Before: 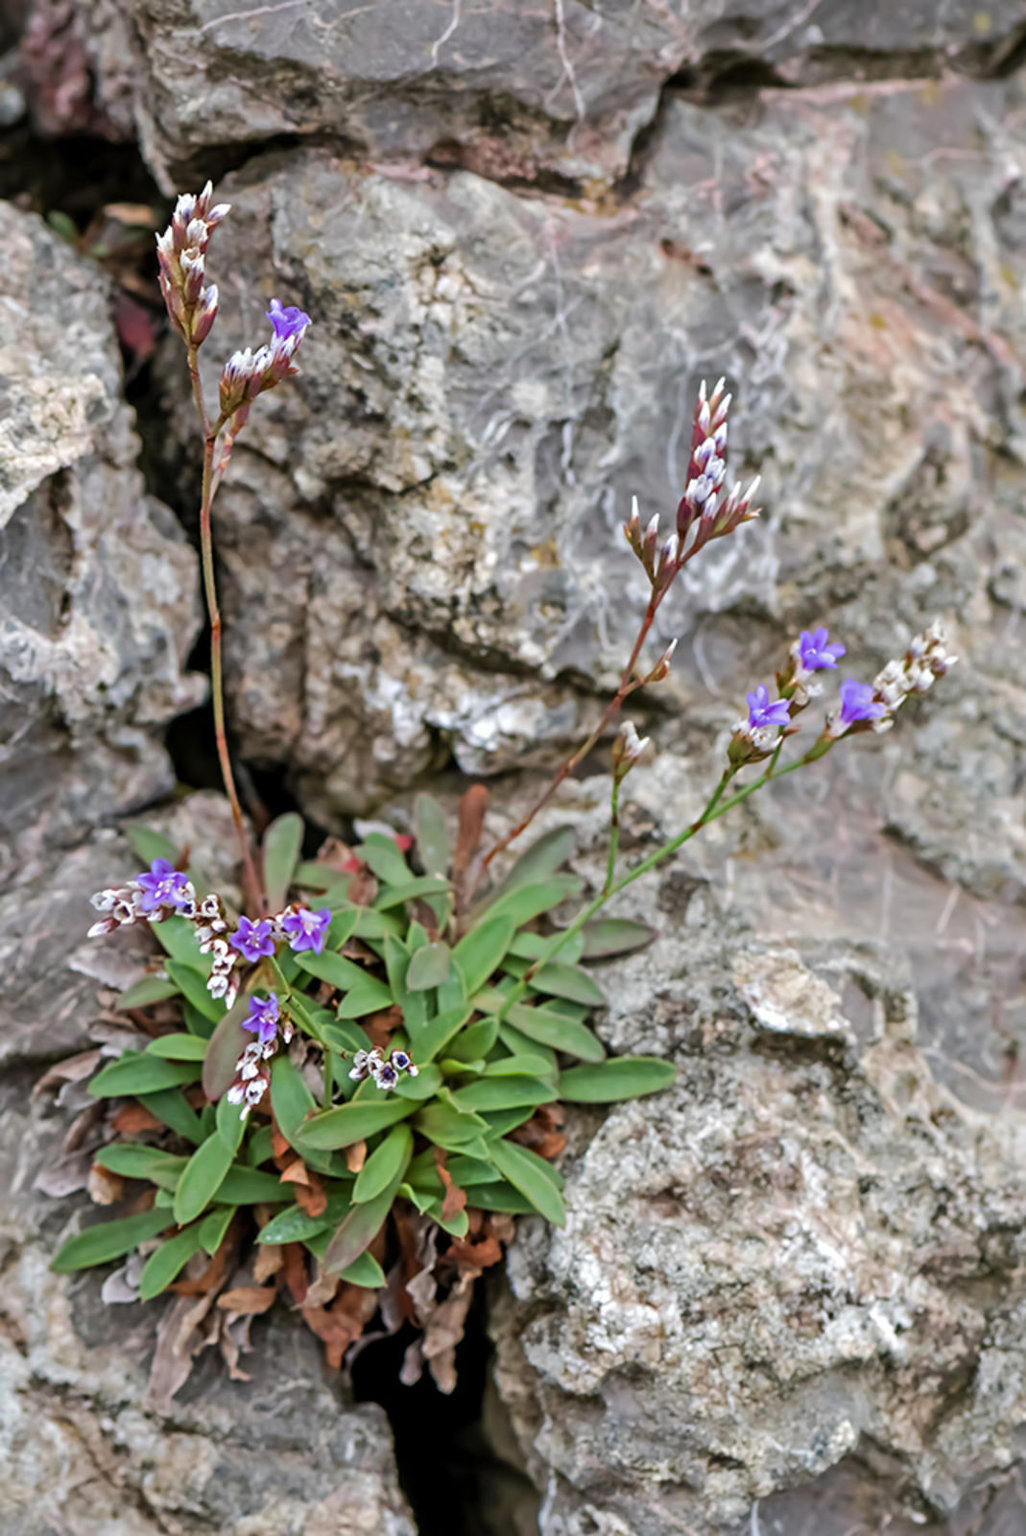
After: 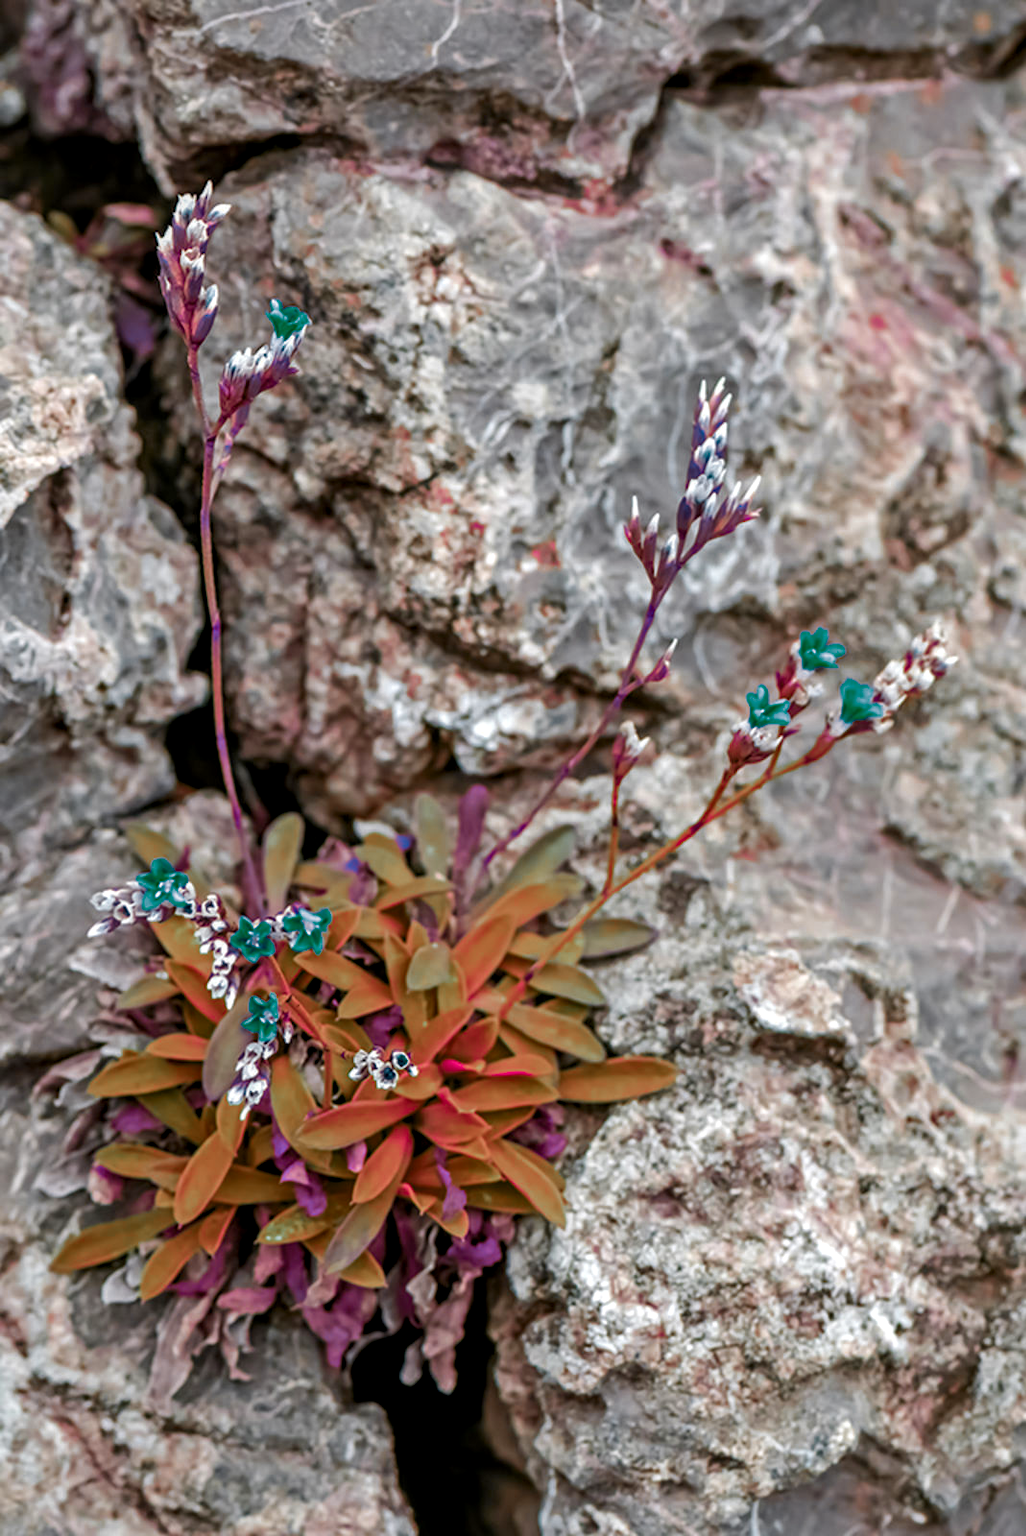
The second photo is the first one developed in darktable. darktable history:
local contrast: on, module defaults
color zones: curves: ch0 [(0.826, 0.353)]; ch1 [(0.242, 0.647) (0.889, 0.342)]; ch2 [(0.246, 0.089) (0.969, 0.068)]
exposure: compensate highlight preservation false
